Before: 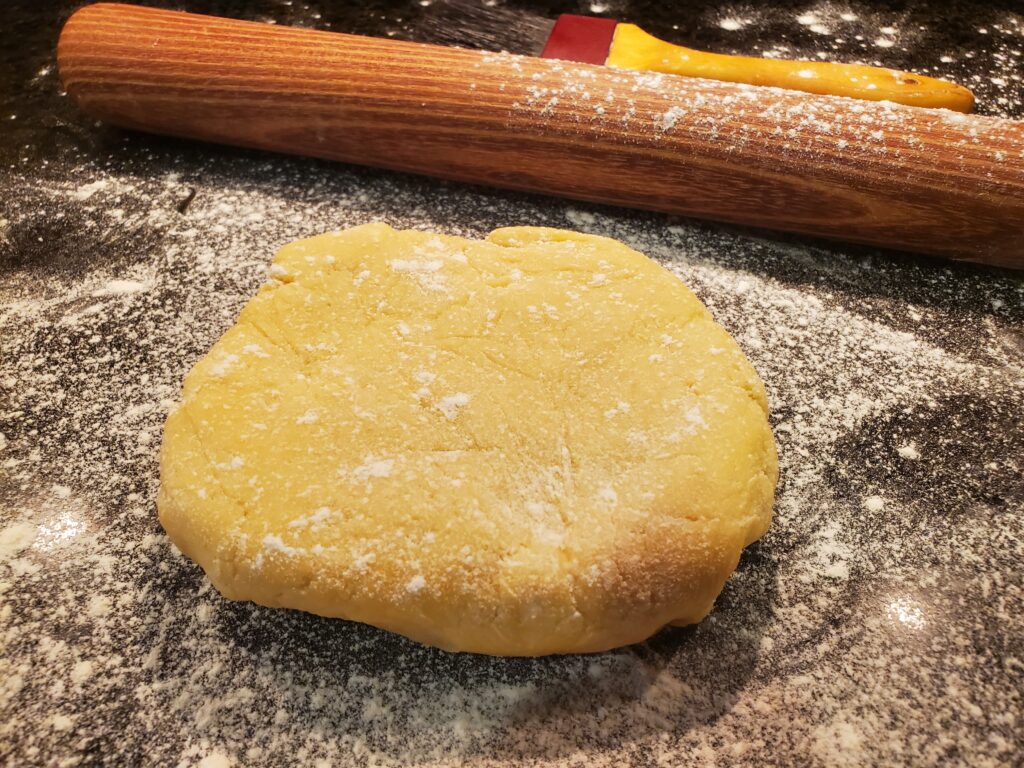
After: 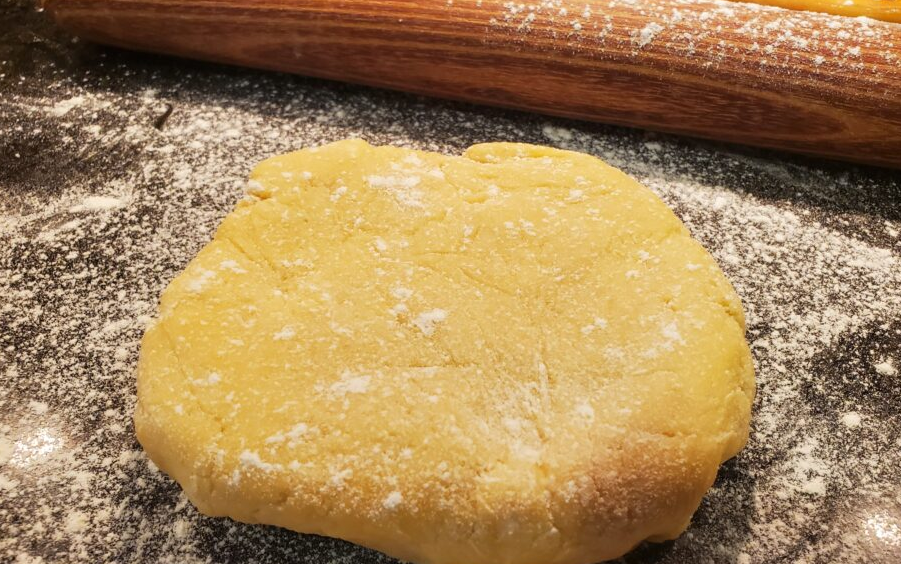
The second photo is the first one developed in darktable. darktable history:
crop and rotate: left 2.283%, top 11.012%, right 9.643%, bottom 15.443%
